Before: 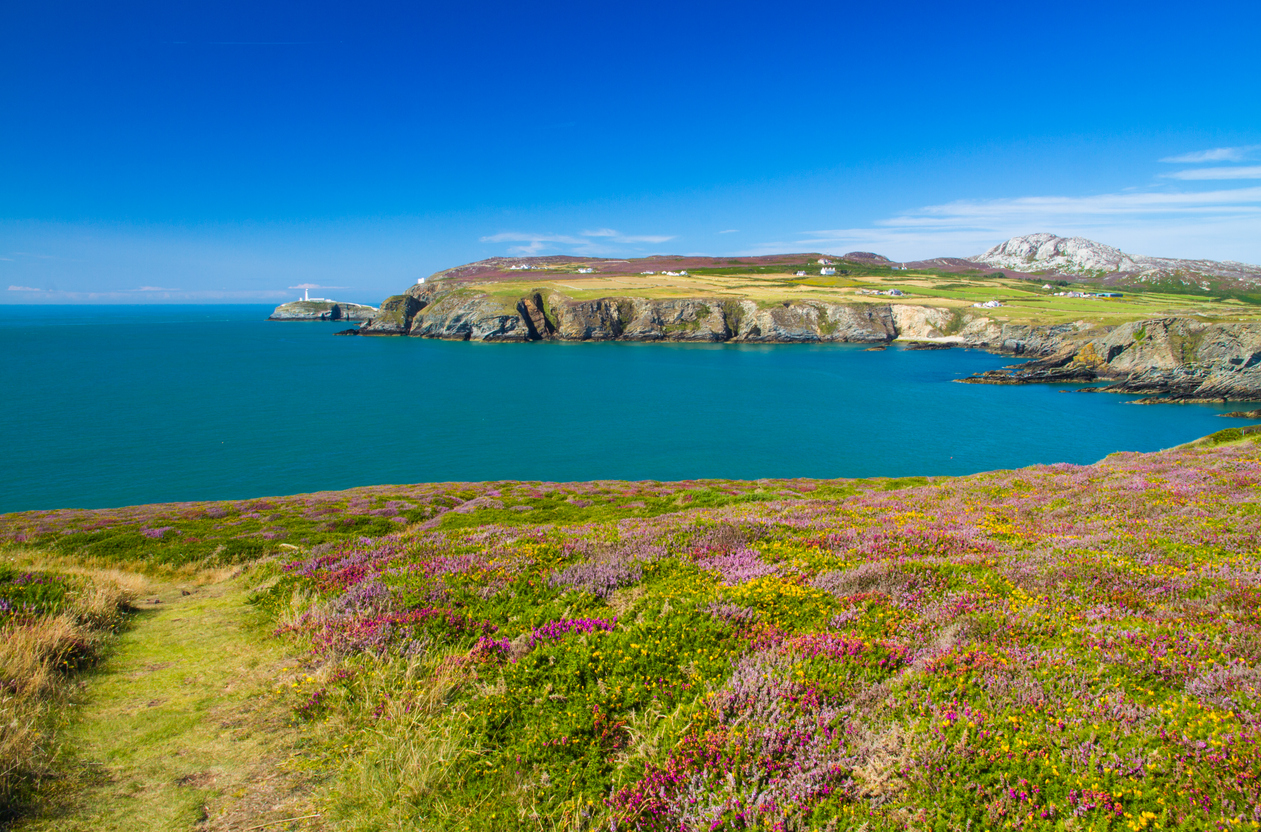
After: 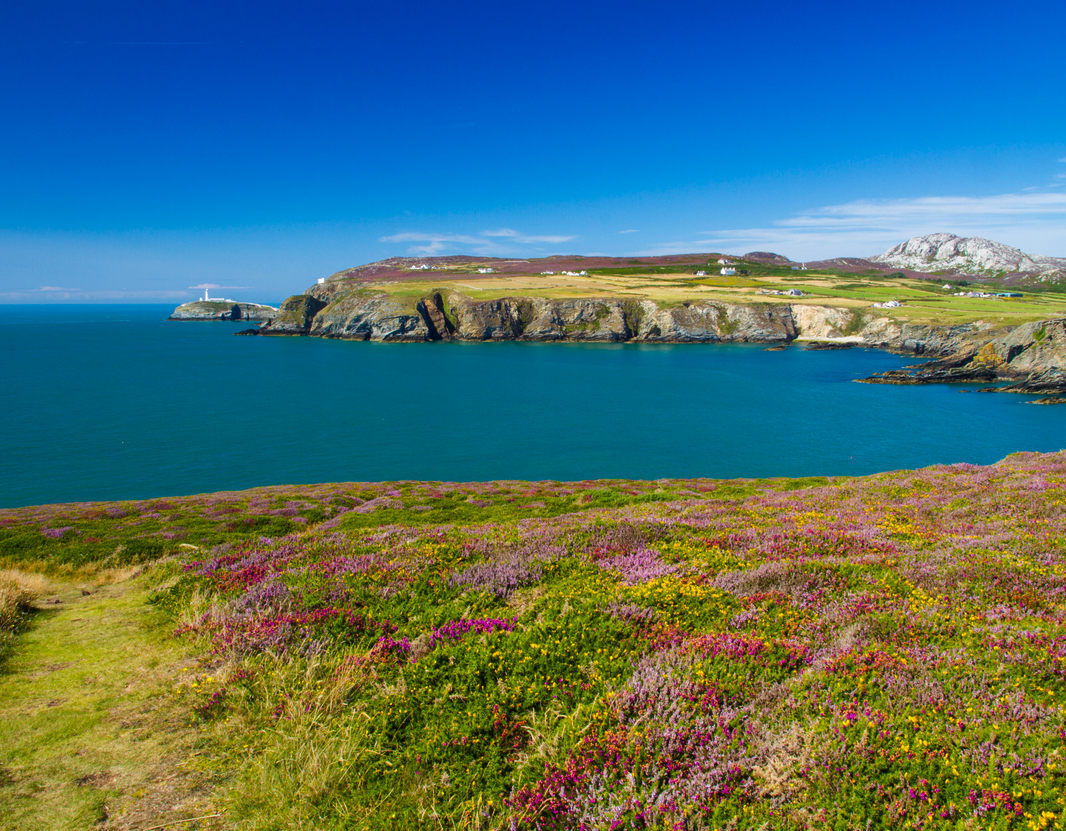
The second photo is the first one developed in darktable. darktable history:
crop: left 7.953%, right 7.484%
contrast brightness saturation: brightness -0.089
